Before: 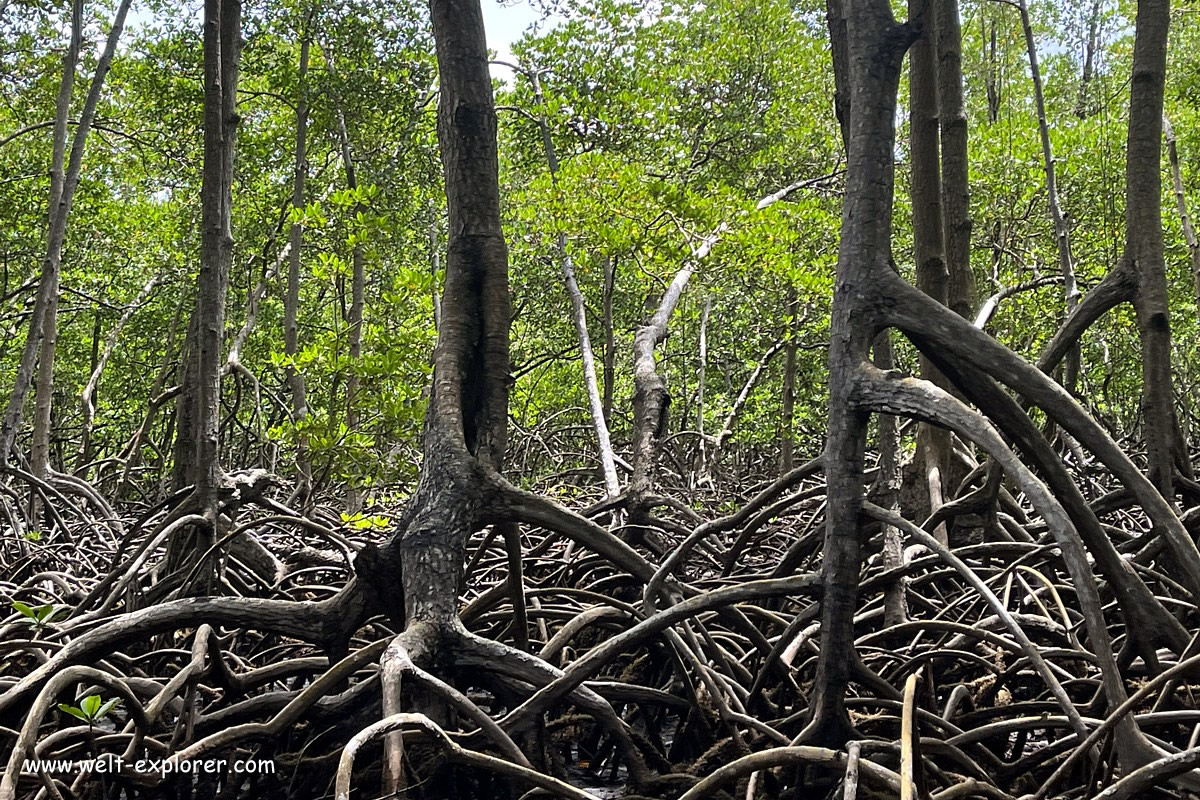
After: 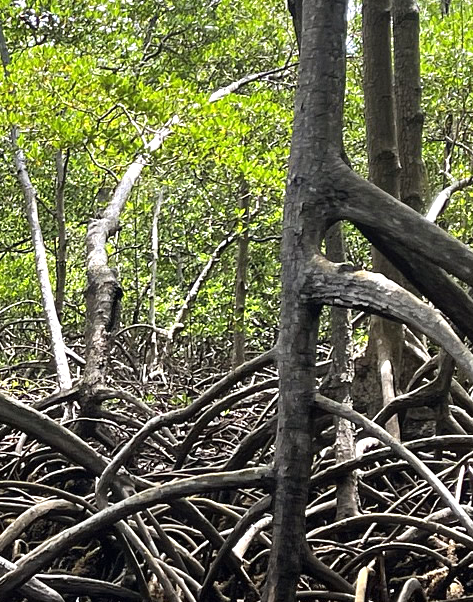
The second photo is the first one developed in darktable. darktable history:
exposure: black level correction 0, exposure 0.5 EV, compensate highlight preservation false
crop: left 45.721%, top 13.393%, right 14.118%, bottom 10.01%
